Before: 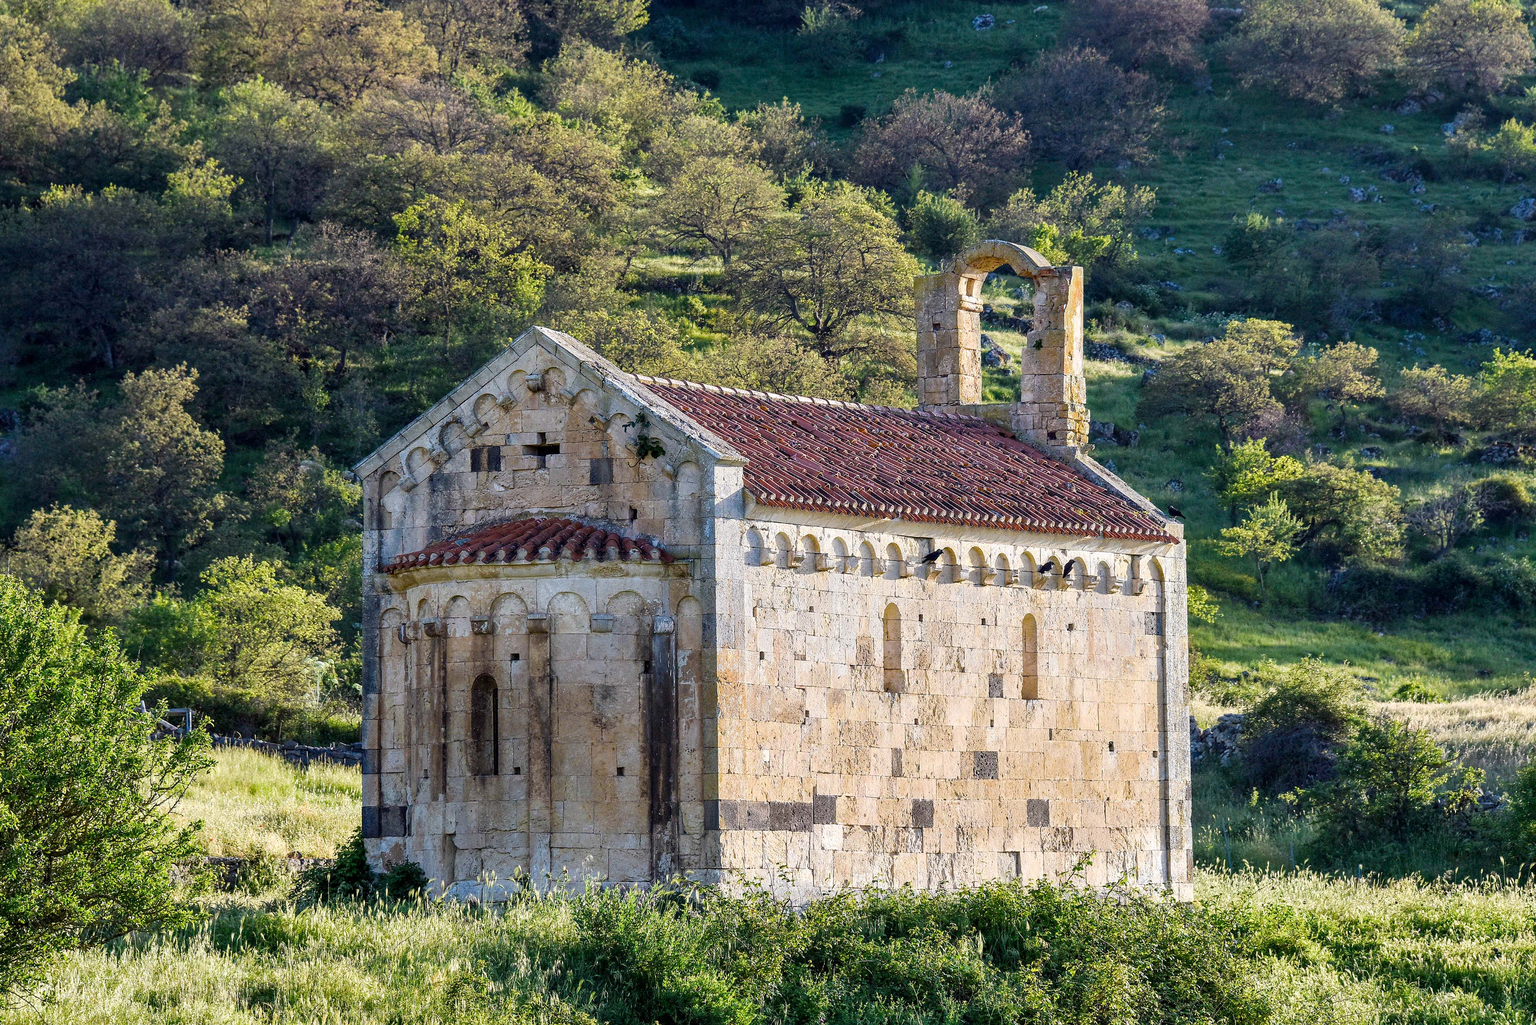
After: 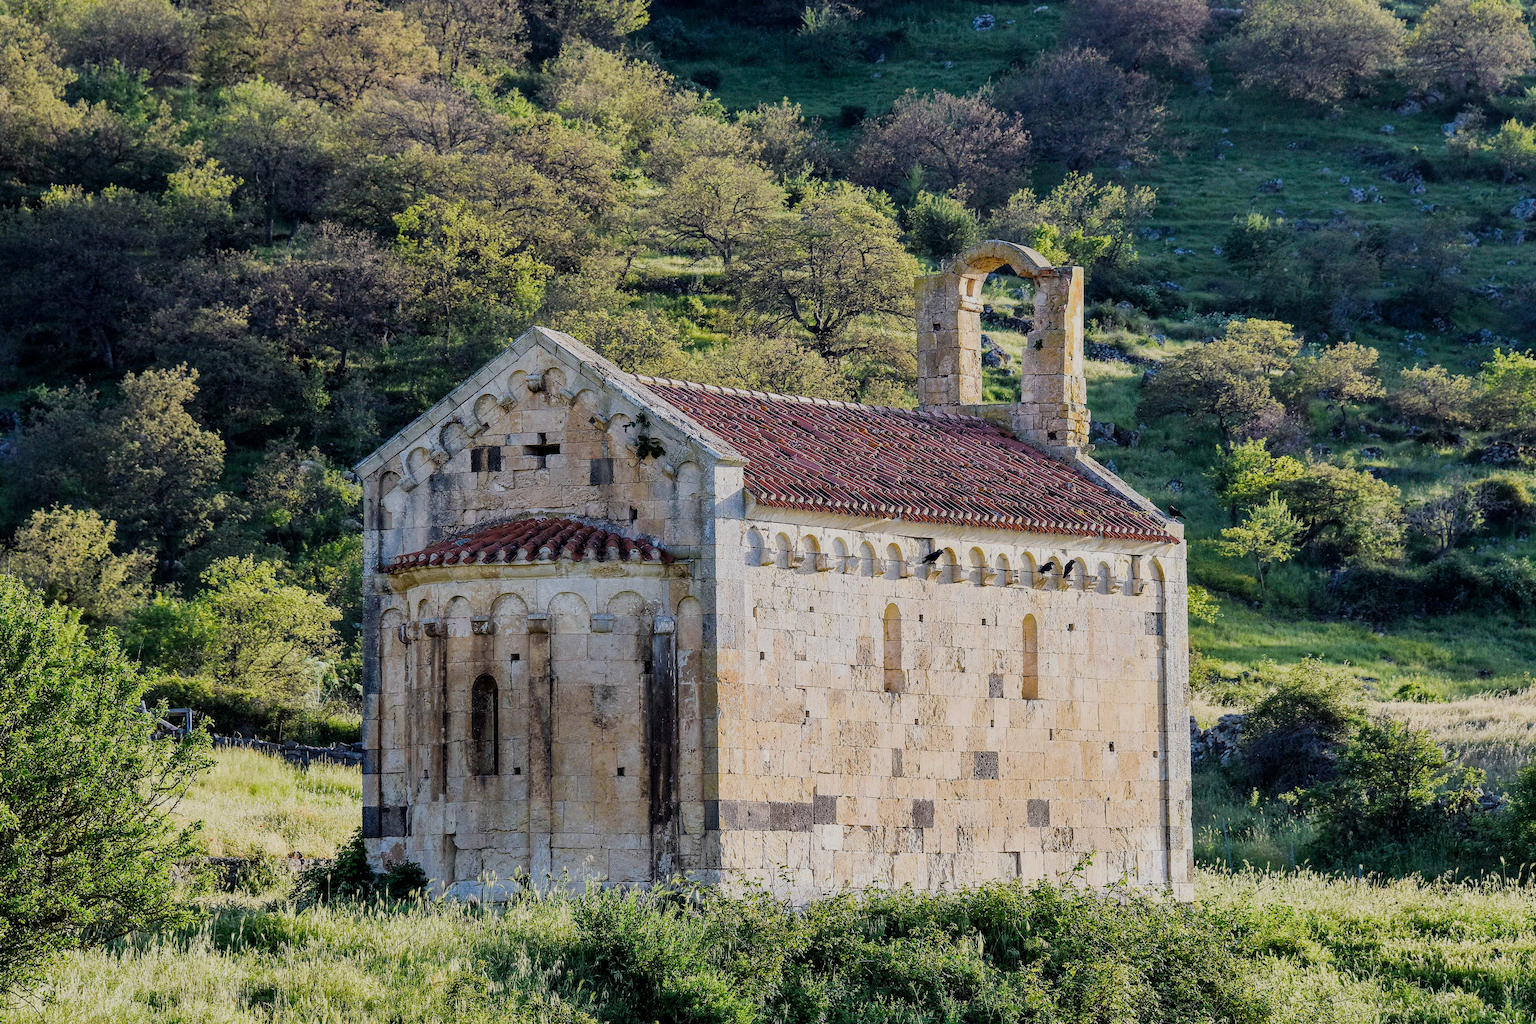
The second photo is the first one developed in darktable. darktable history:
filmic rgb: black relative exposure -8.36 EV, white relative exposure 4.67 EV, hardness 3.84, iterations of high-quality reconstruction 0
